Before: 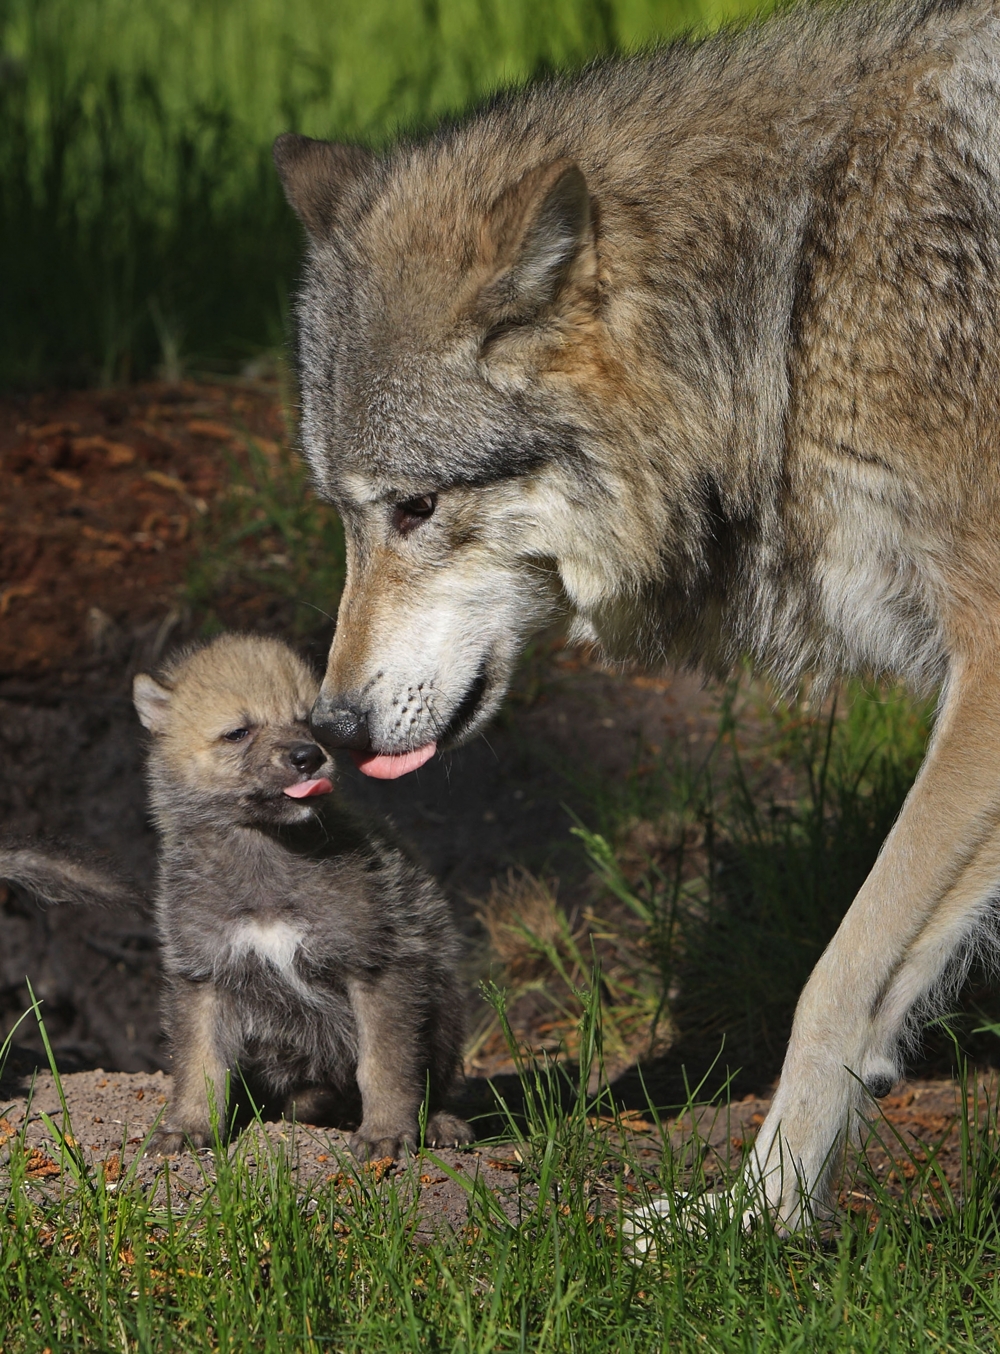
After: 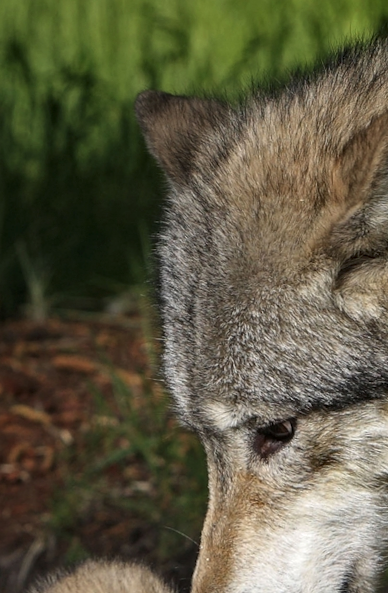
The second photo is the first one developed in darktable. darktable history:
local contrast: on, module defaults
rotate and perspective: rotation -1.68°, lens shift (vertical) -0.146, crop left 0.049, crop right 0.912, crop top 0.032, crop bottom 0.96
crop and rotate: left 10.817%, top 0.062%, right 47.194%, bottom 53.626%
